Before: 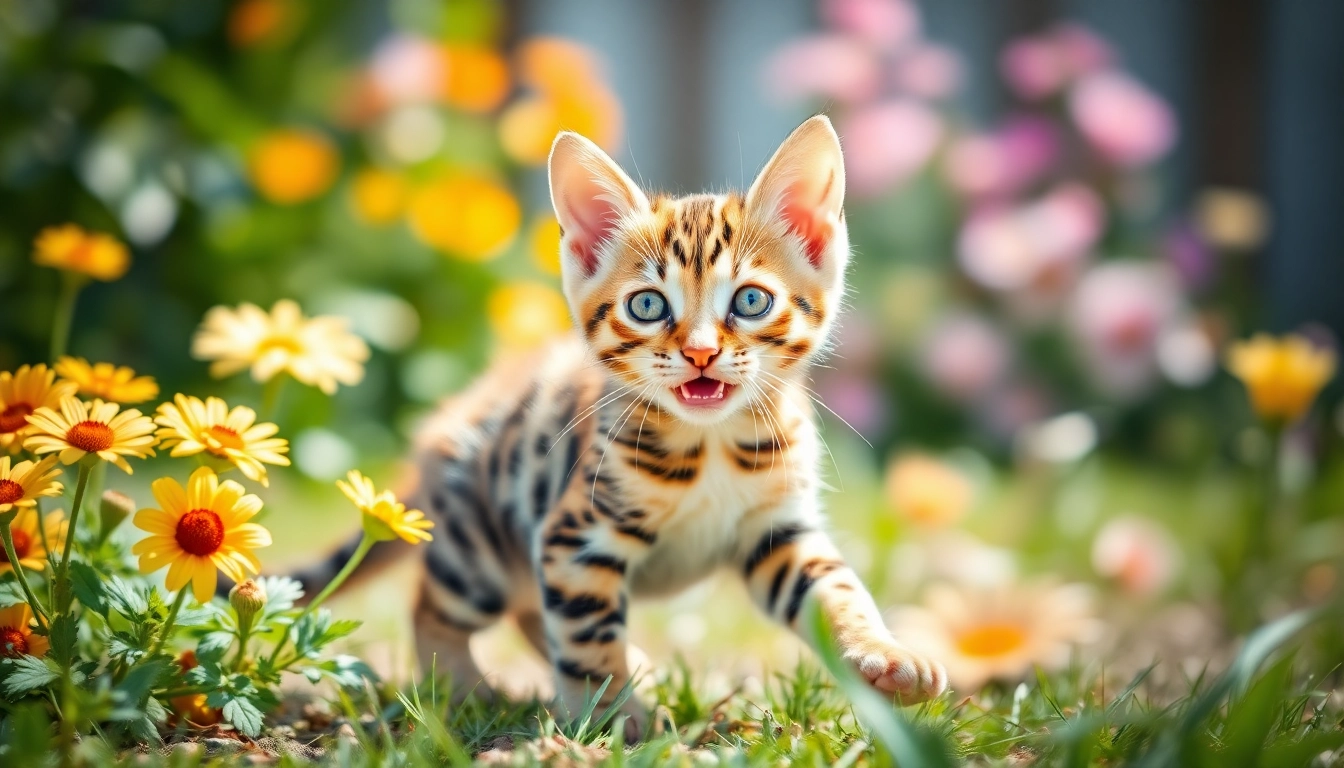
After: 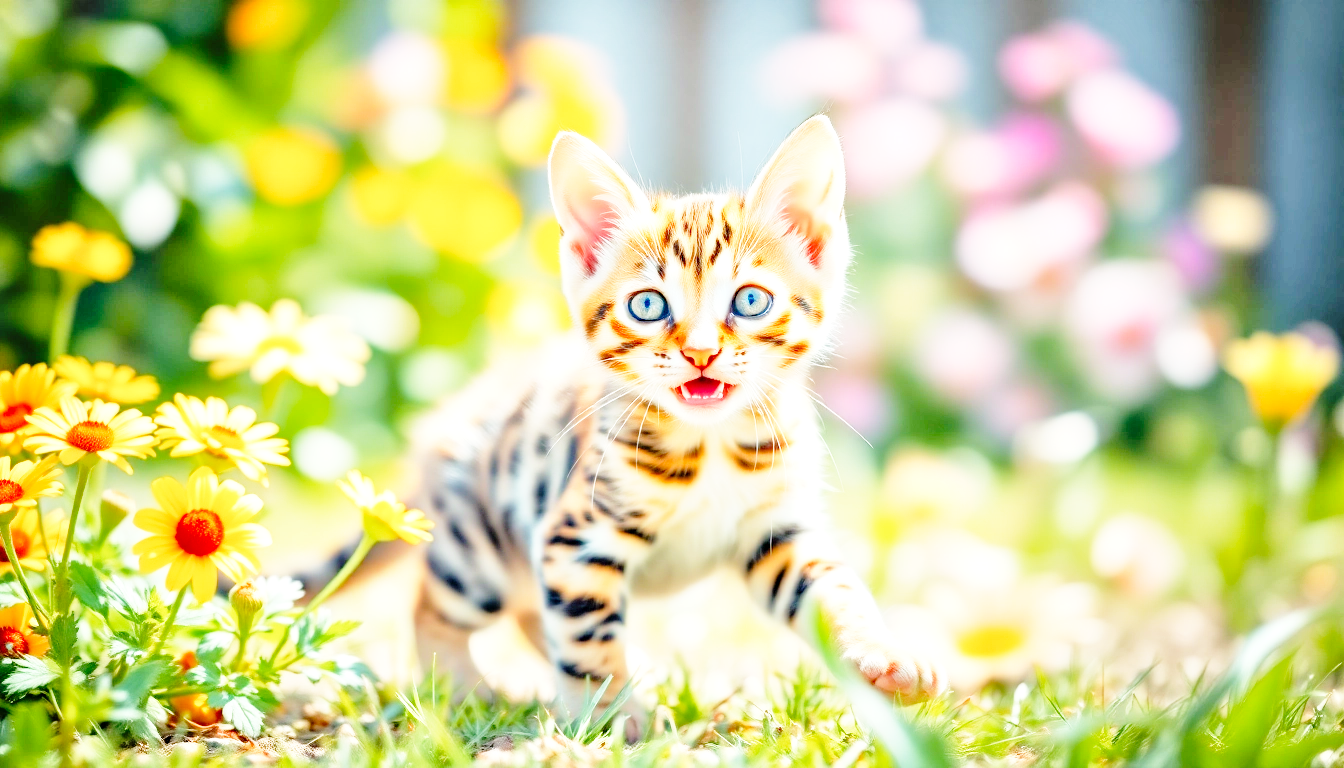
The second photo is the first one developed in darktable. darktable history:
tone equalizer: -7 EV 0.15 EV, -6 EV 0.6 EV, -5 EV 1.15 EV, -4 EV 1.33 EV, -3 EV 1.15 EV, -2 EV 0.6 EV, -1 EV 0.15 EV, mask exposure compensation -0.5 EV
base curve: curves: ch0 [(0, 0) (0.028, 0.03) (0.105, 0.232) (0.387, 0.748) (0.754, 0.968) (1, 1)], fusion 1, exposure shift 0.576, preserve colors none
